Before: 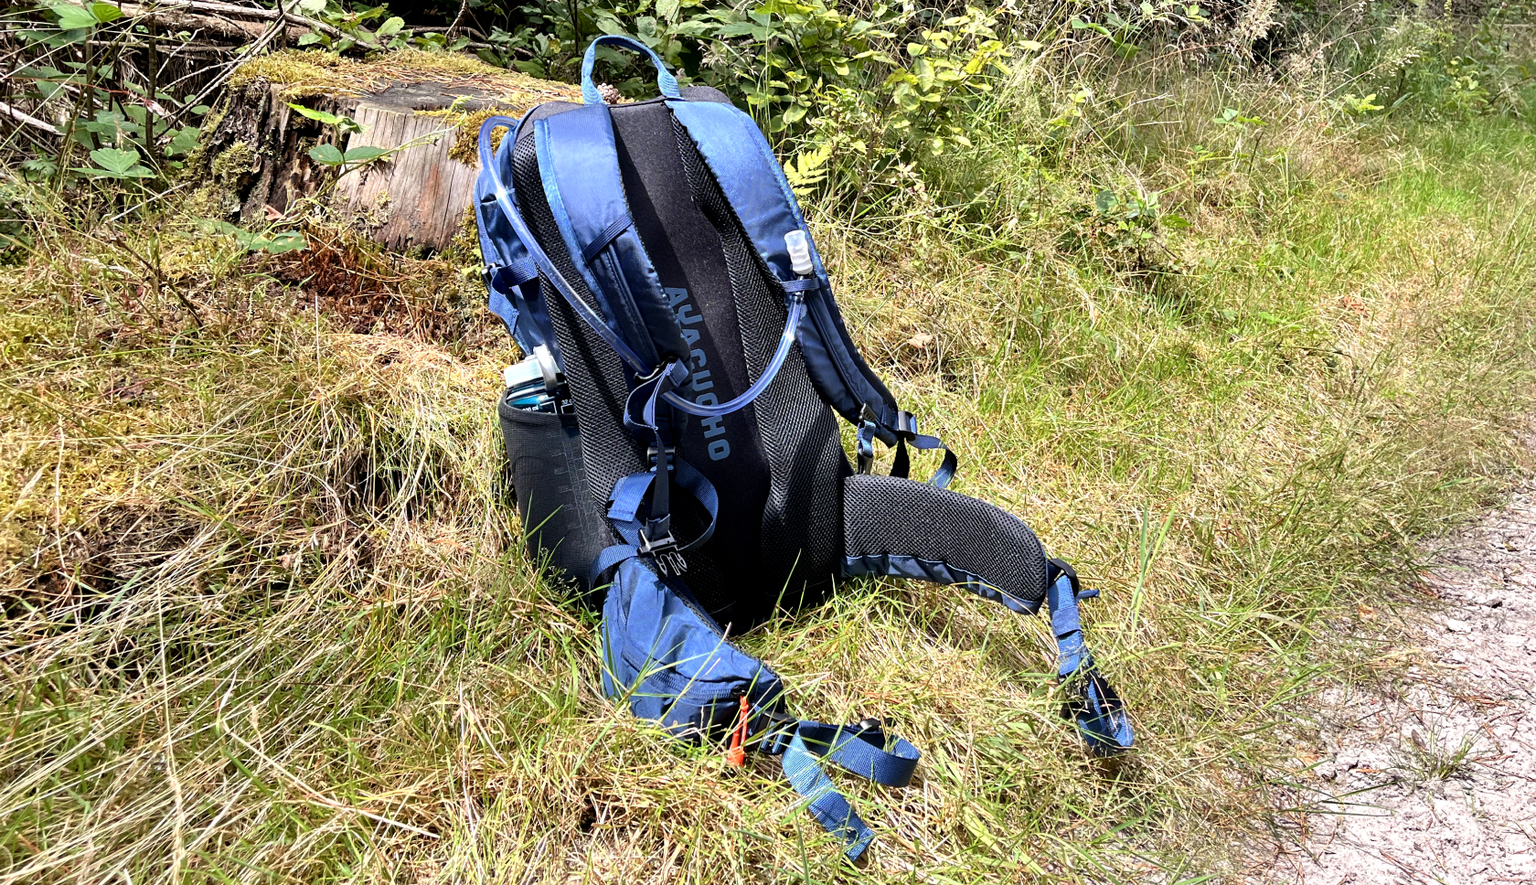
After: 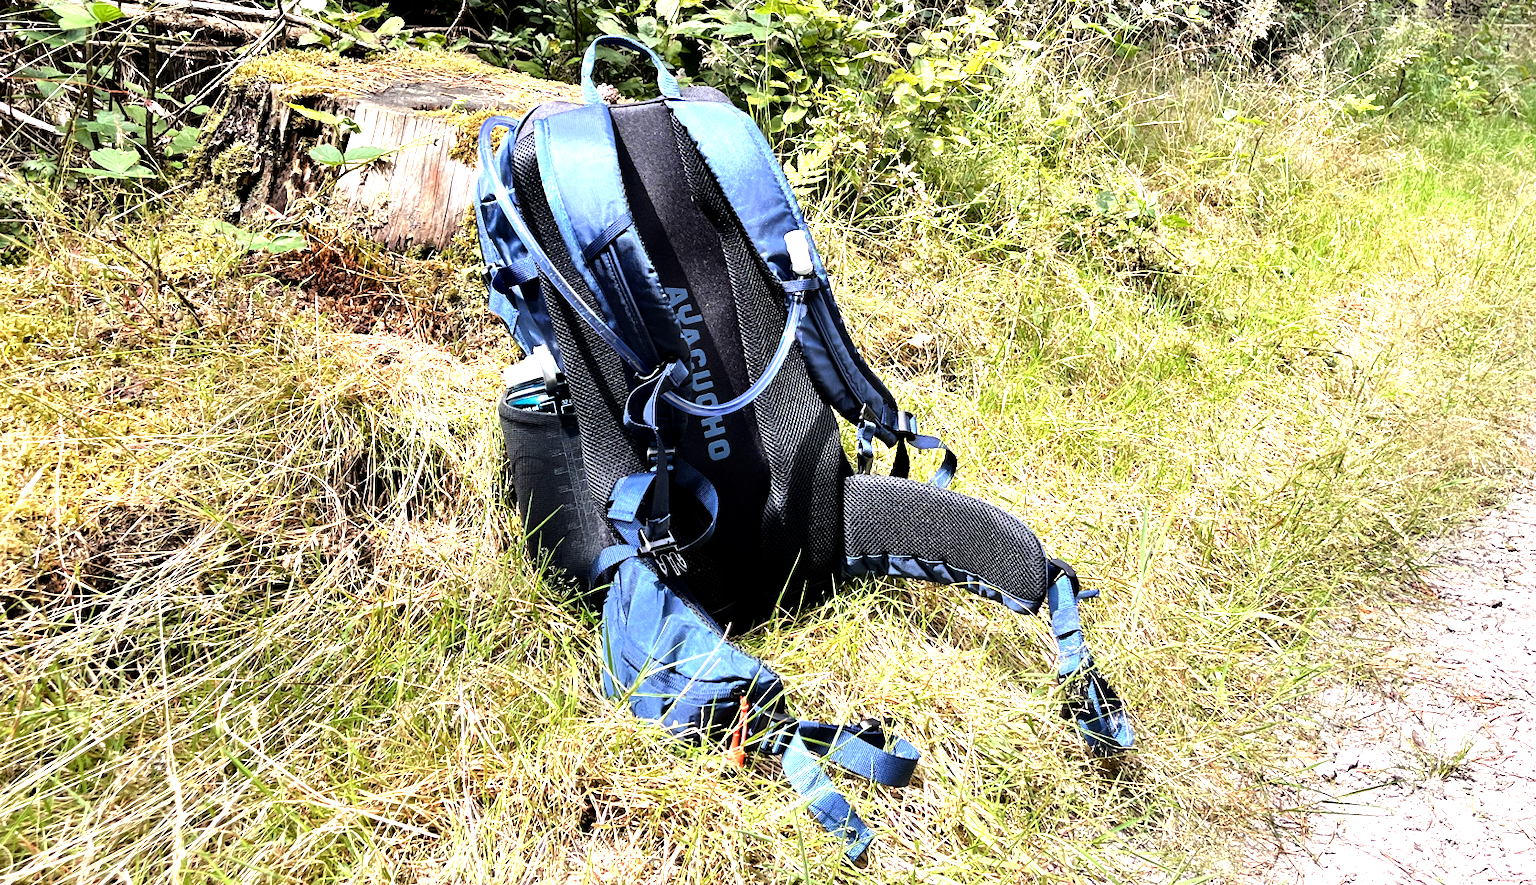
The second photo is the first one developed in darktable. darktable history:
tone equalizer: -8 EV -1.08 EV, -7 EV -0.989 EV, -6 EV -0.857 EV, -5 EV -0.606 EV, -3 EV 0.61 EV, -2 EV 0.89 EV, -1 EV 1.01 EV, +0 EV 1.07 EV, mask exposure compensation -0.491 EV
